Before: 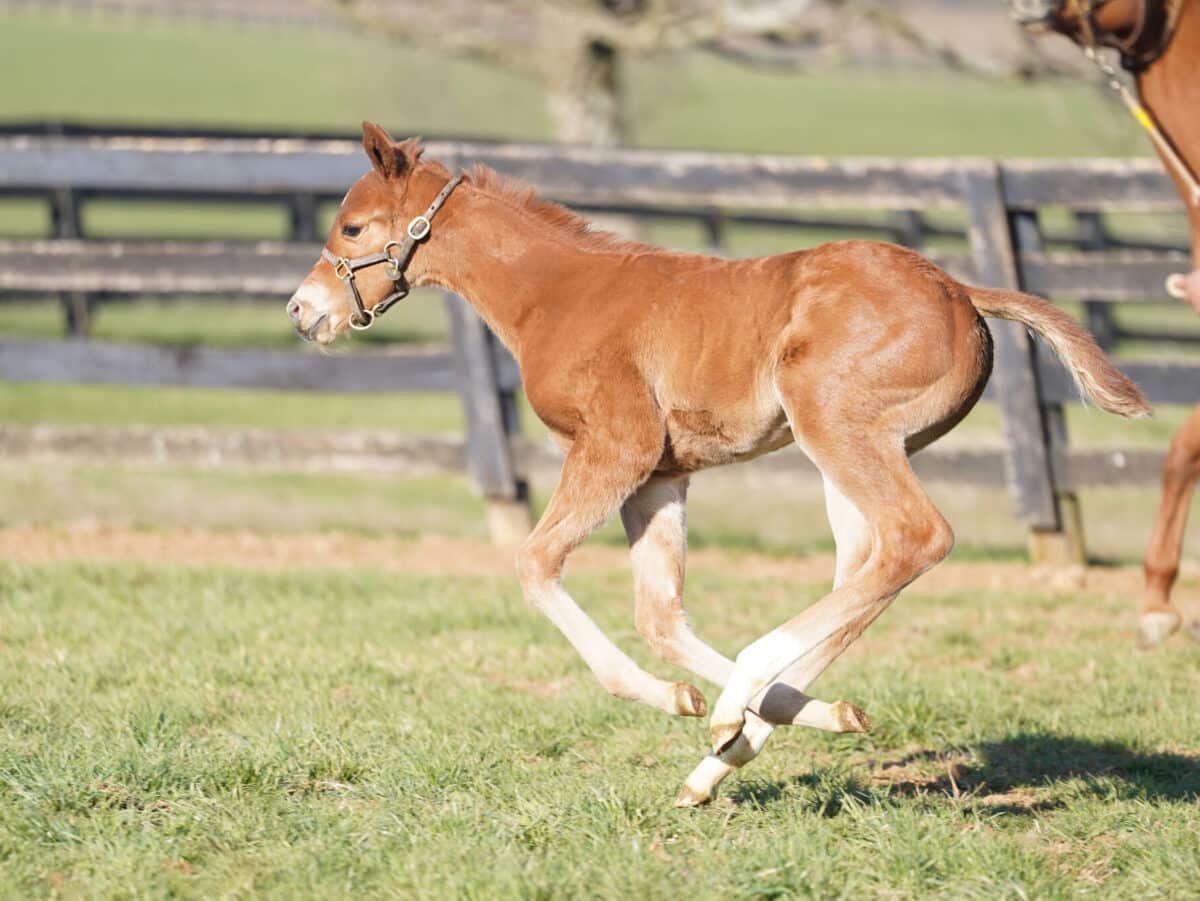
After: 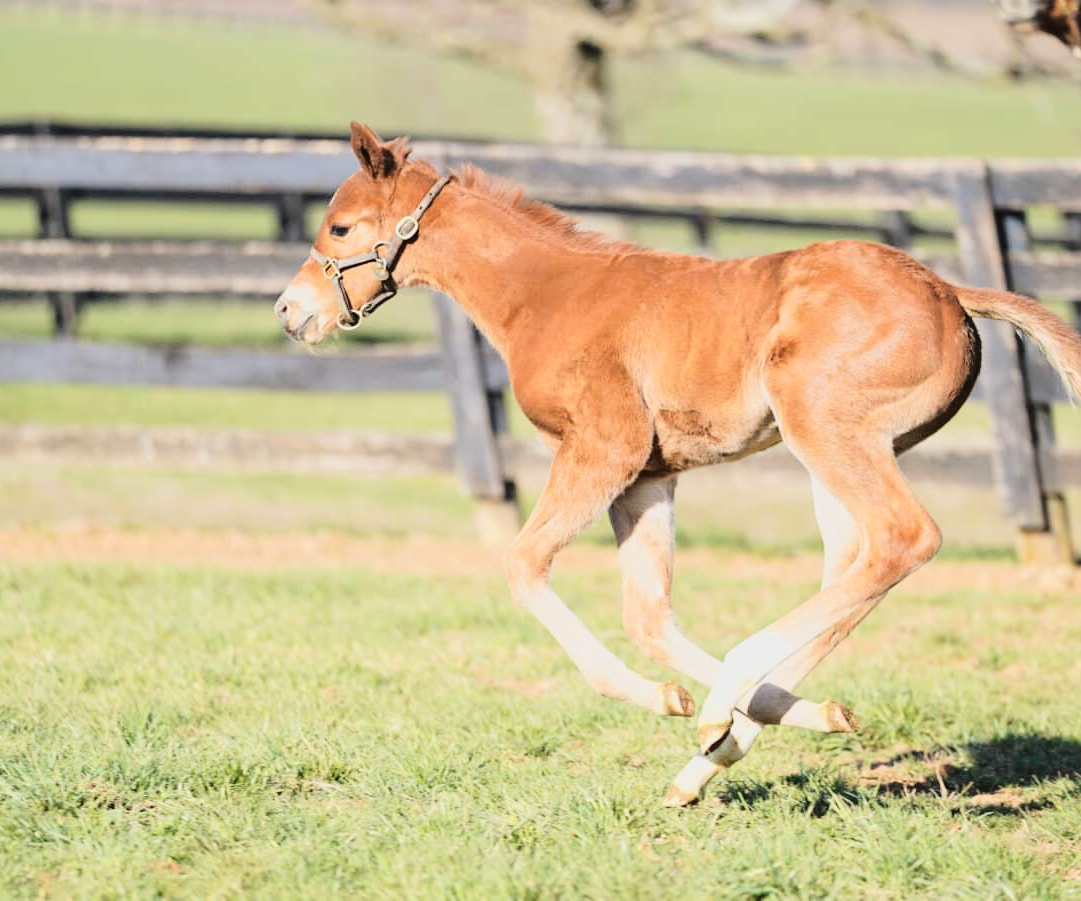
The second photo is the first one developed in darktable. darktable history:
crop and rotate: left 1.025%, right 8.881%
tone curve: curves: ch0 [(0, 0.006) (0.184, 0.117) (0.405, 0.46) (0.456, 0.528) (0.634, 0.728) (0.877, 0.89) (0.984, 0.935)]; ch1 [(0, 0) (0.443, 0.43) (0.492, 0.489) (0.566, 0.579) (0.595, 0.625) (0.608, 0.667) (0.65, 0.729) (1, 1)]; ch2 [(0, 0) (0.33, 0.301) (0.421, 0.443) (0.447, 0.489) (0.495, 0.505) (0.537, 0.583) (0.586, 0.591) (0.663, 0.686) (1, 1)]
